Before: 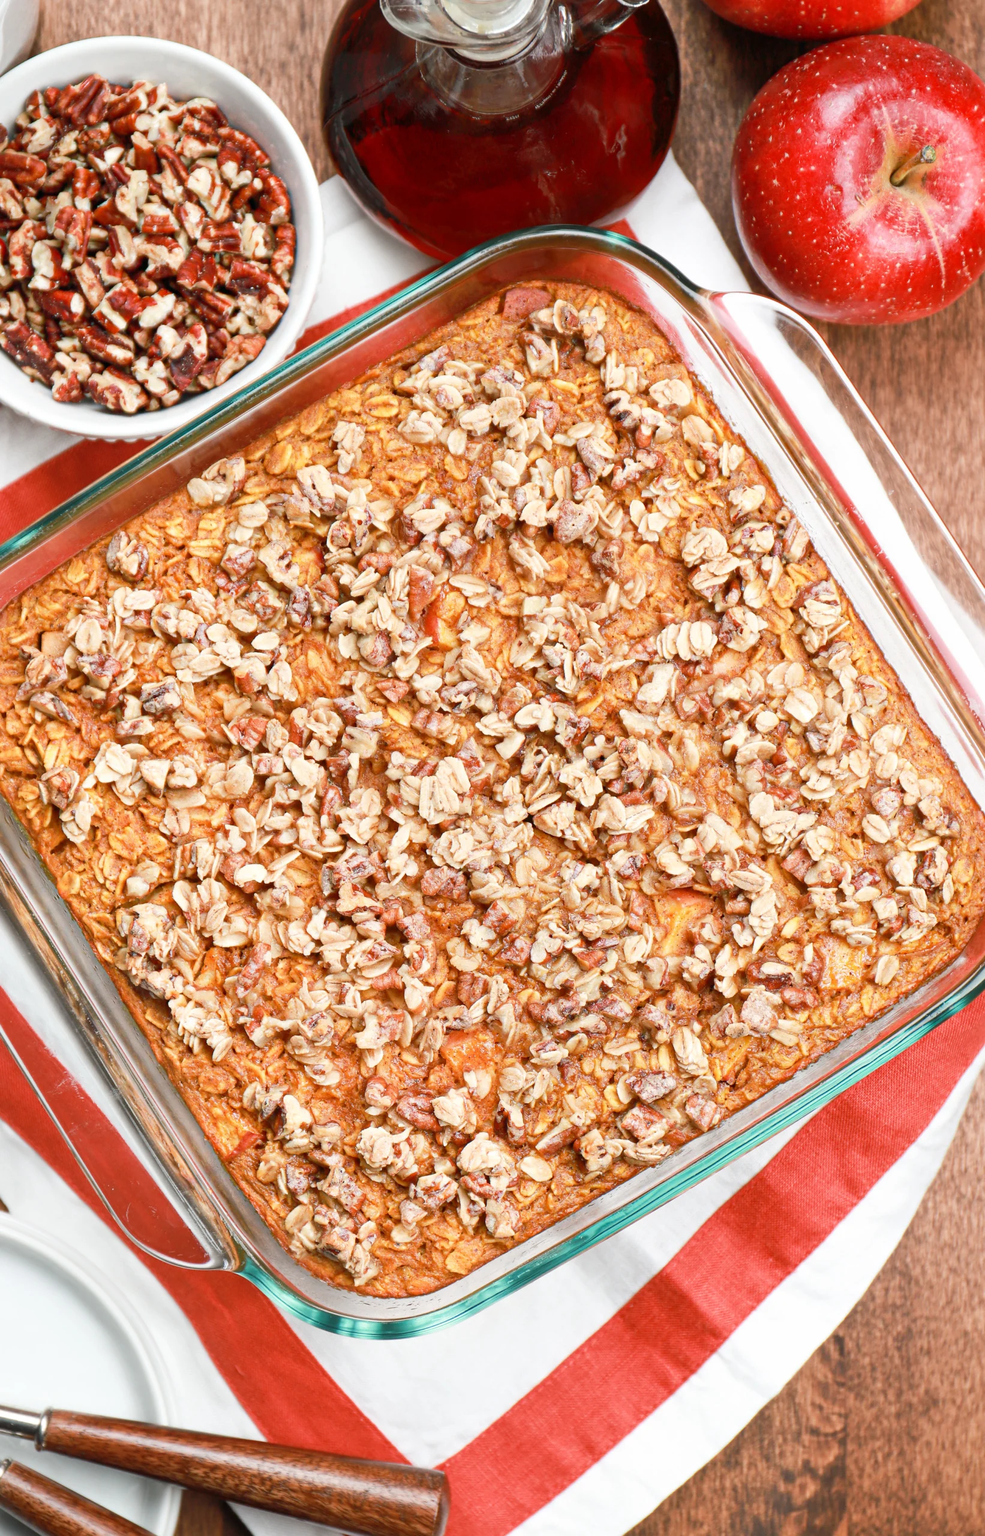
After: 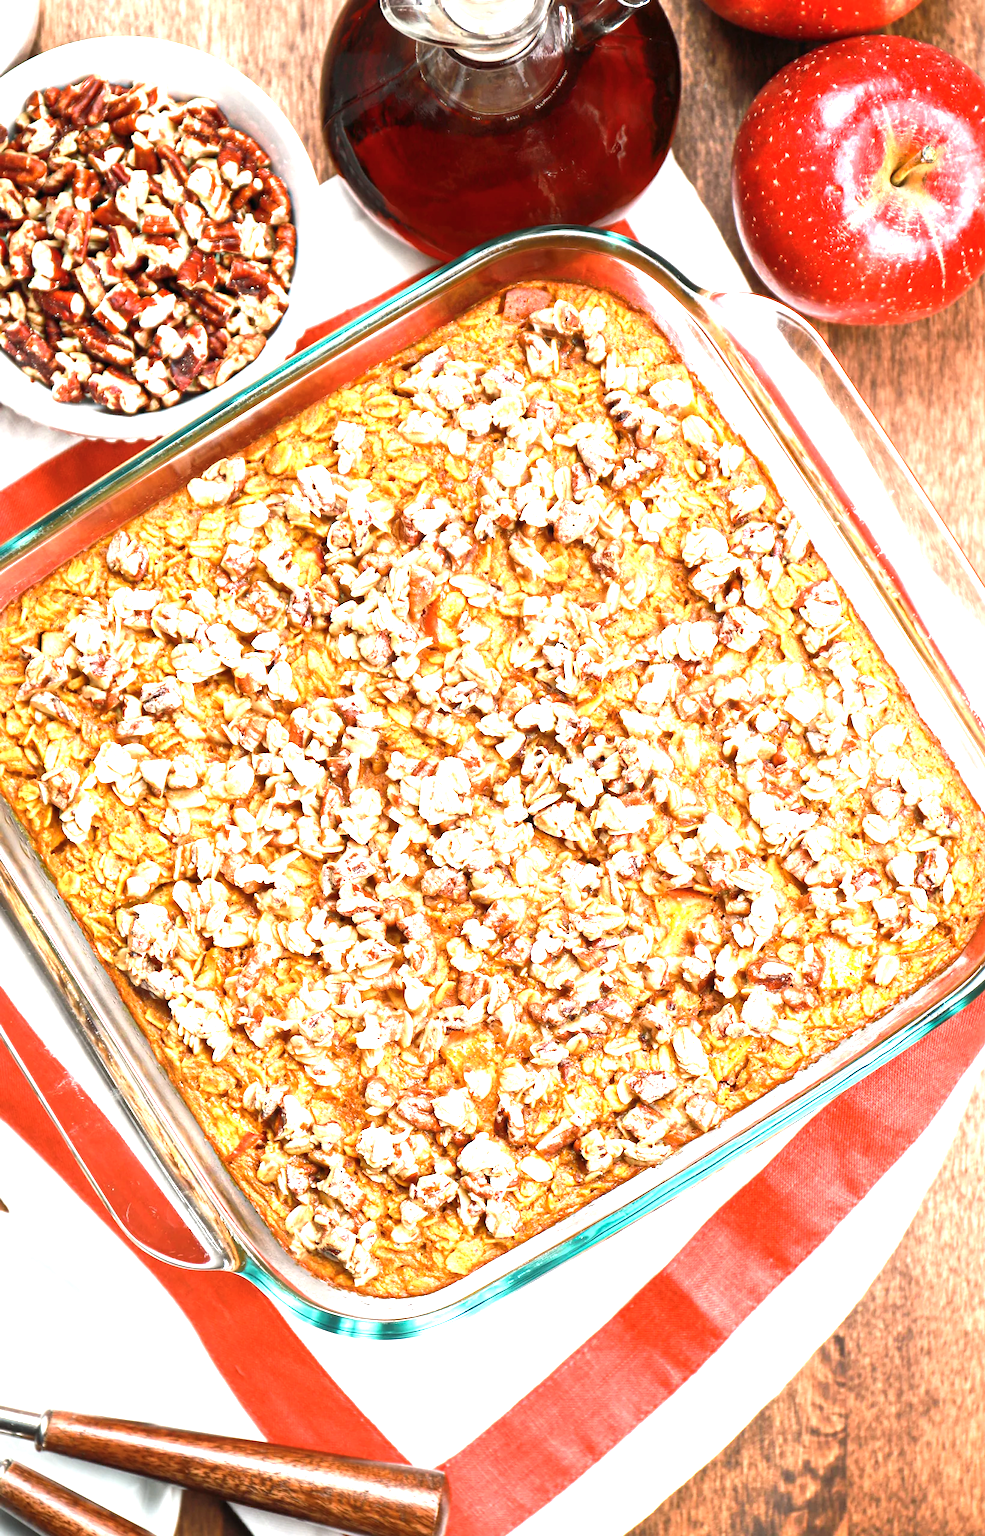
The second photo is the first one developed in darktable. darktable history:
exposure: black level correction 0, exposure 0.7 EV, compensate highlight preservation false
color balance rgb: perceptual saturation grading › global saturation 0.982%, perceptual brilliance grading › highlights 15.752%, perceptual brilliance grading › mid-tones 6.597%, perceptual brilliance grading › shadows -15.139%, global vibrance 14.724%
